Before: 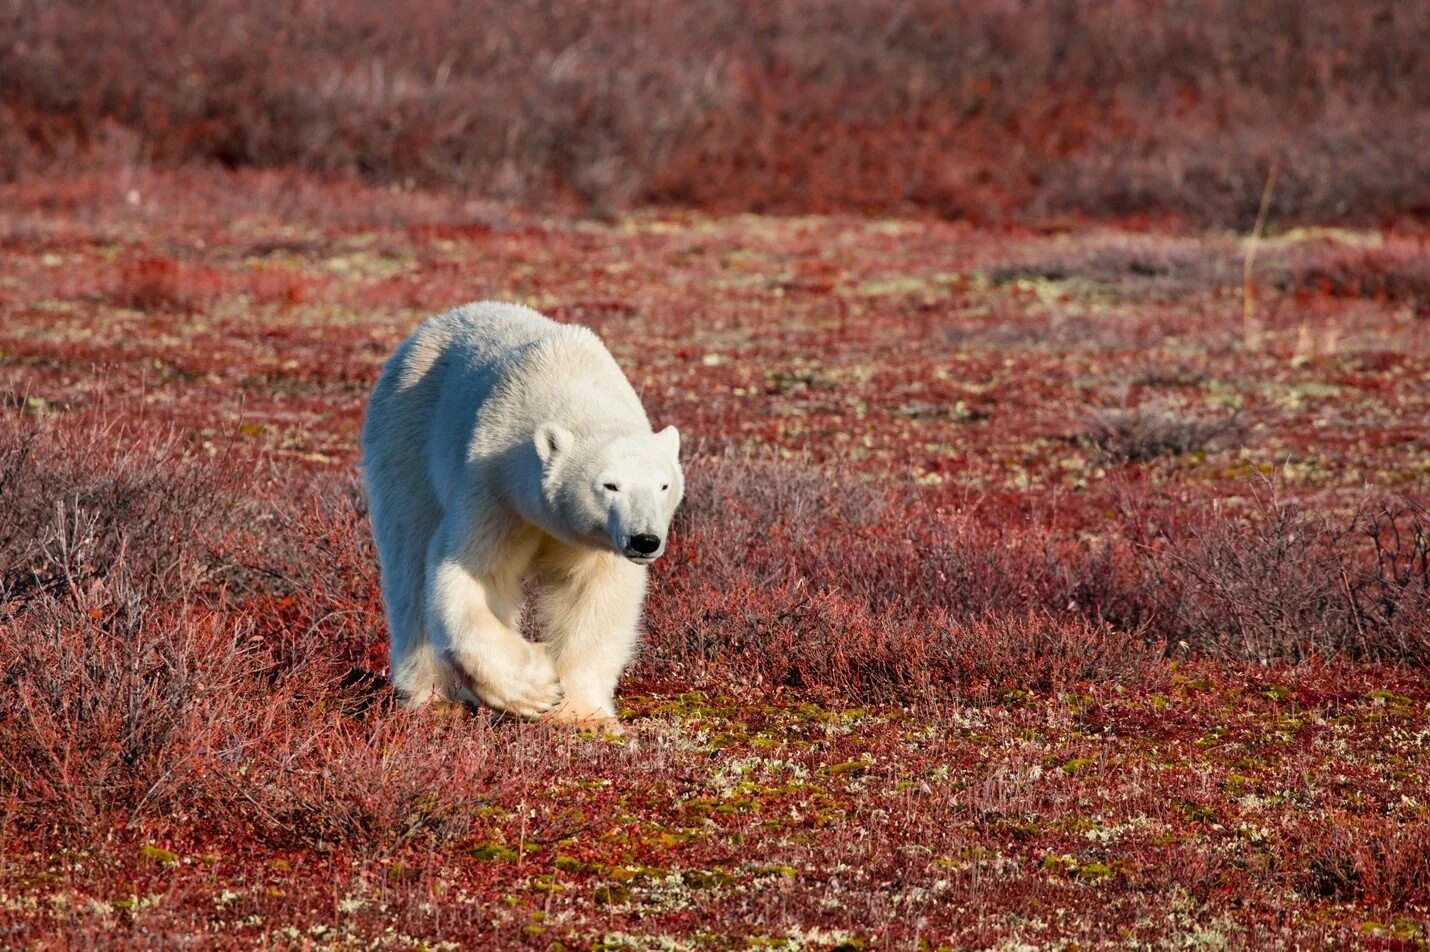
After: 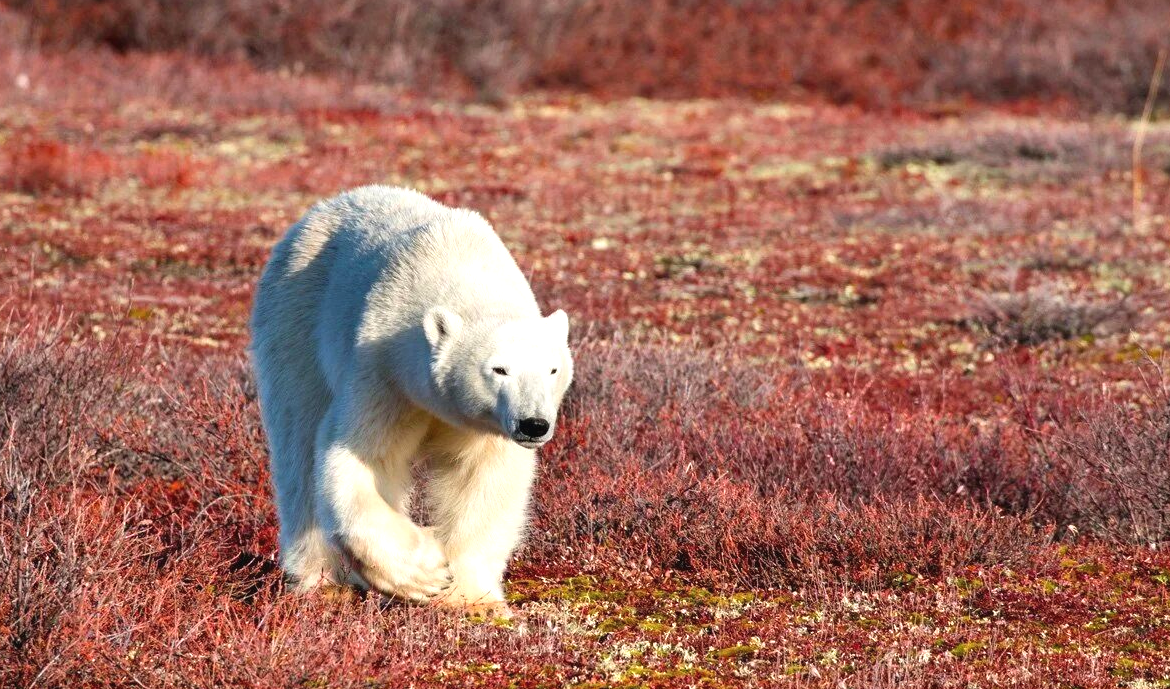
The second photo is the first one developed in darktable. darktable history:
crop: left 7.797%, top 12.191%, right 10.32%, bottom 15.419%
exposure: black level correction -0.002, exposure 0.531 EV, compensate highlight preservation false
